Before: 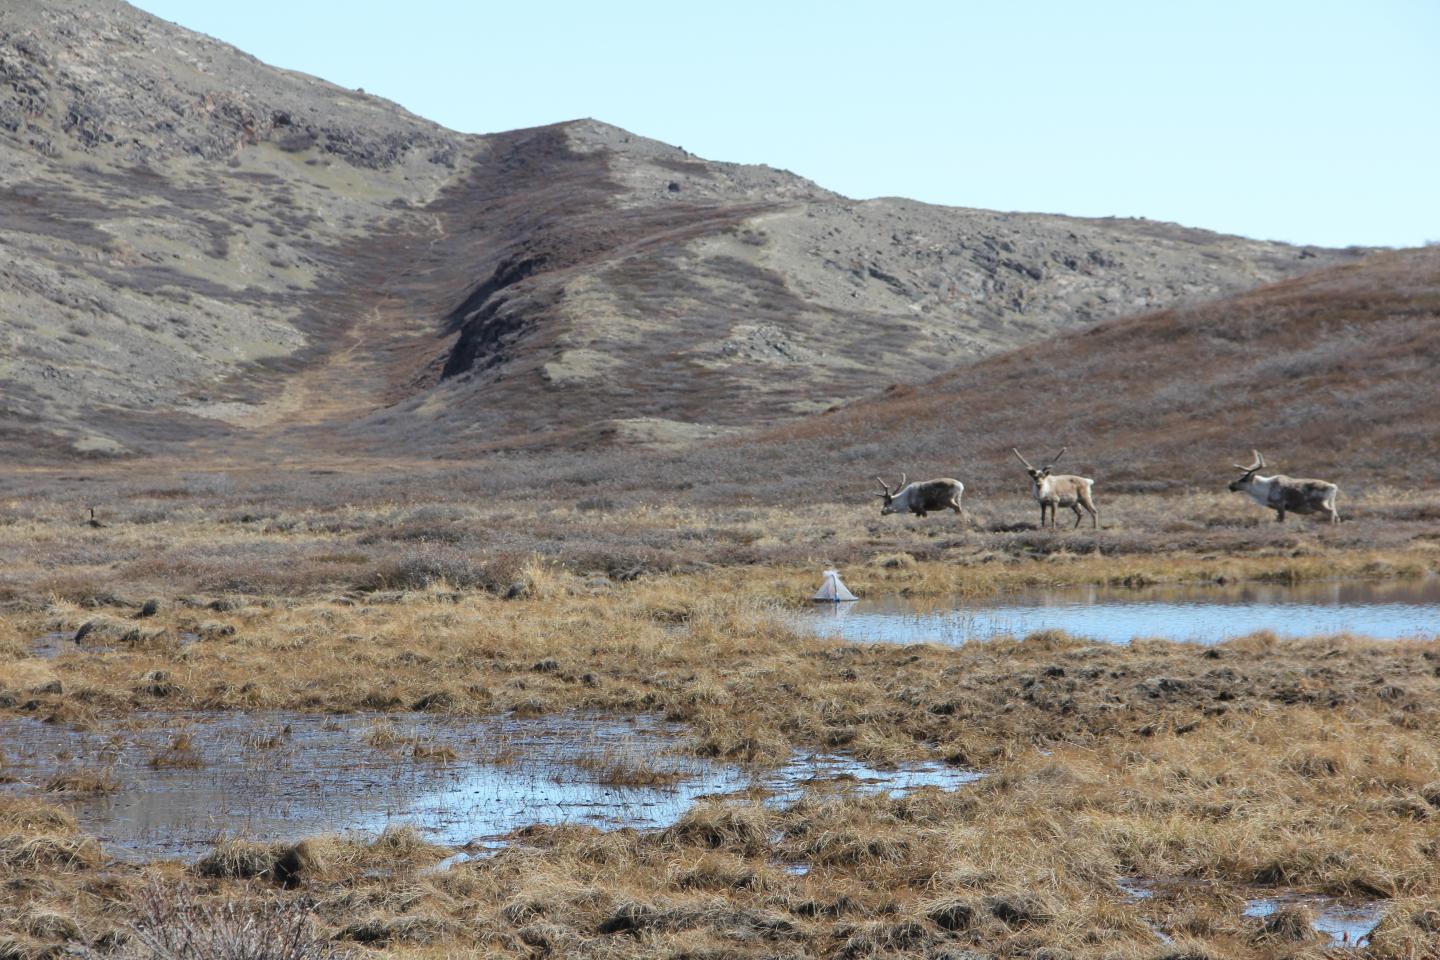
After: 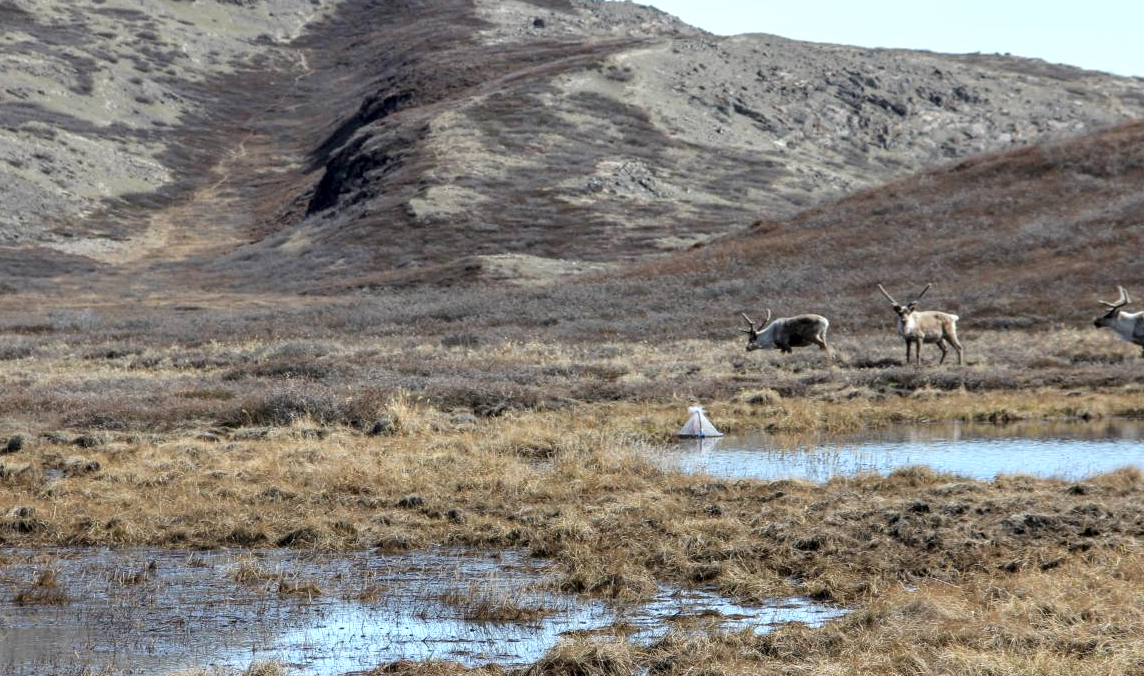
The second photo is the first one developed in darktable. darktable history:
local contrast: highlights 59%, detail 145%
crop: left 9.386%, top 17.171%, right 11.109%, bottom 12.316%
